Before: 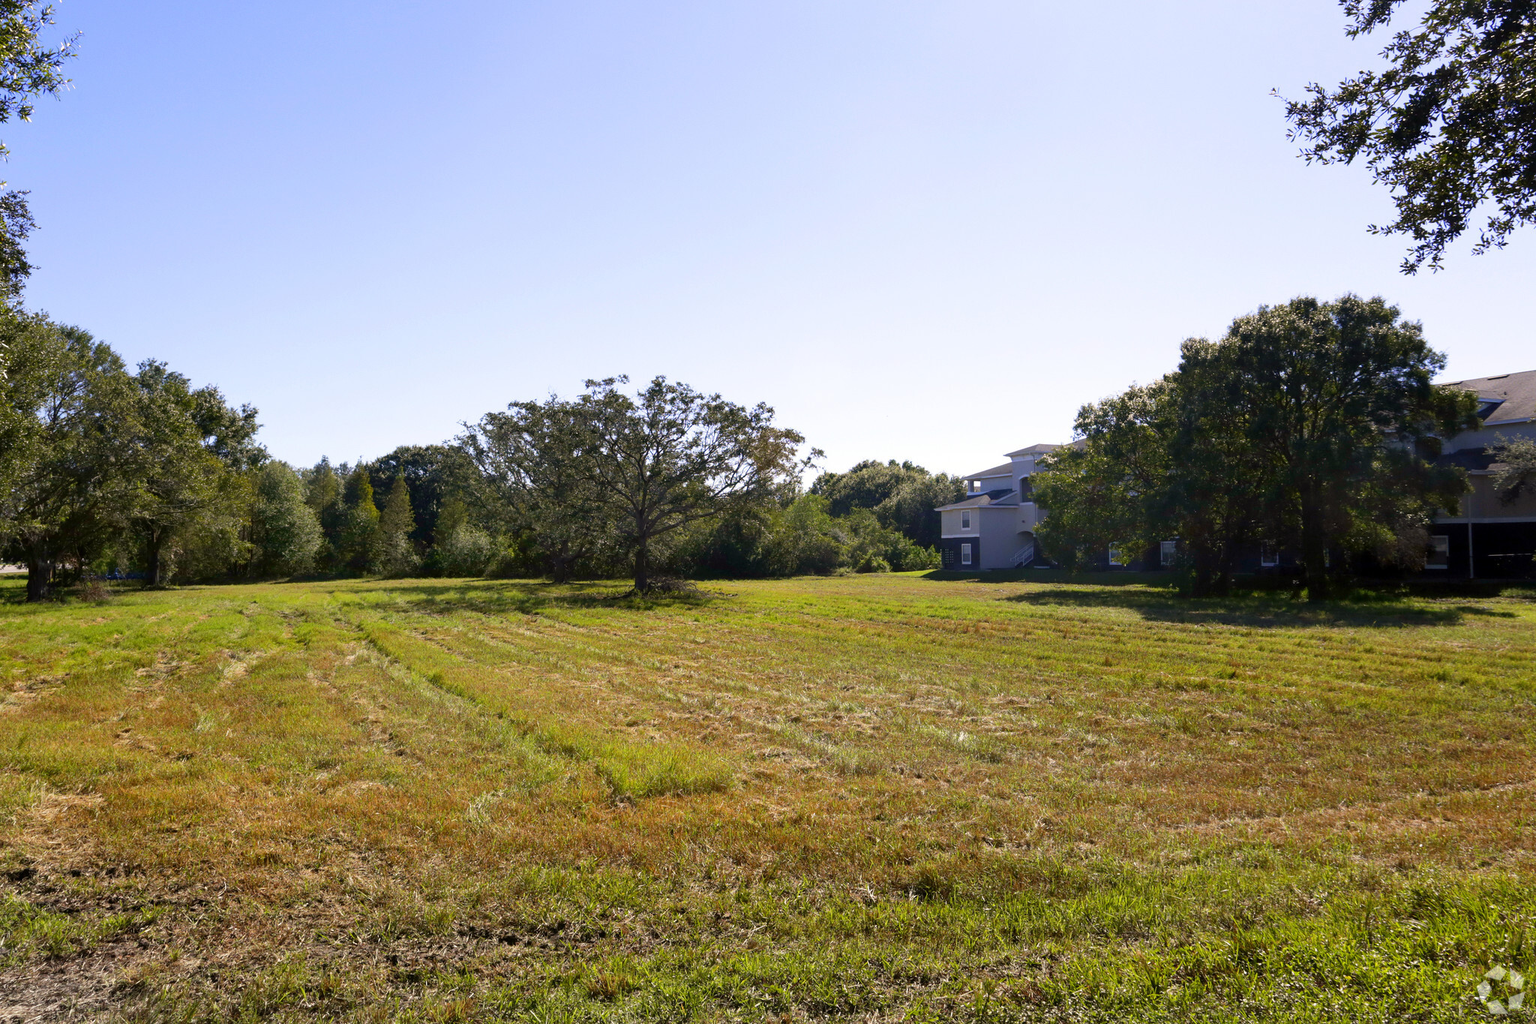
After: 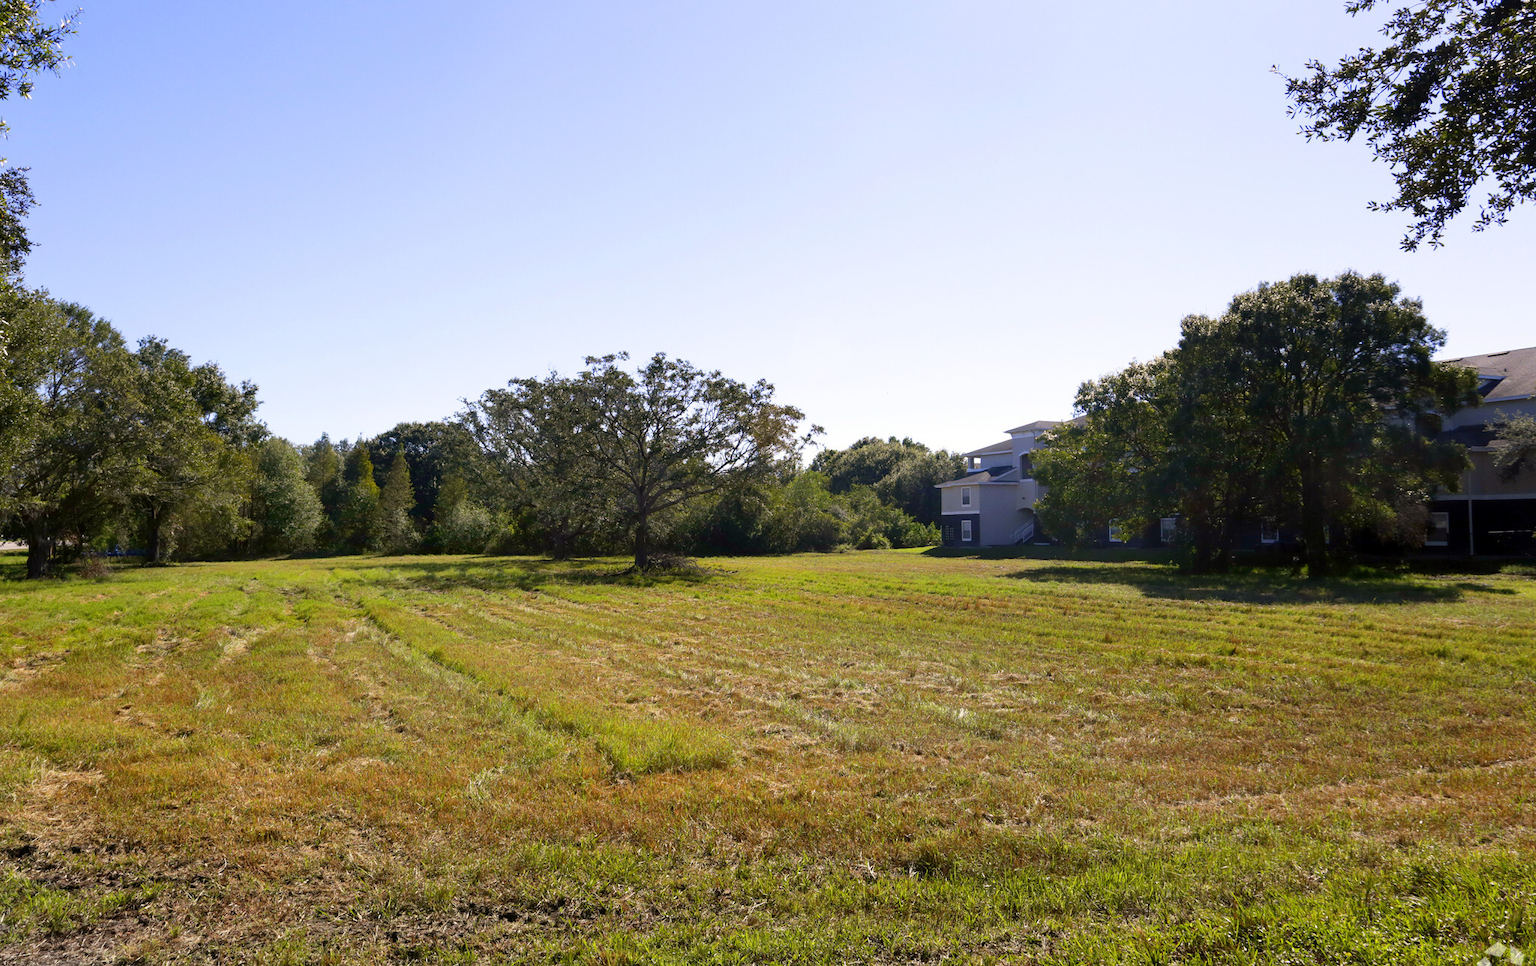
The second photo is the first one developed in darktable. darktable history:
crop and rotate: top 2.319%, bottom 3.254%
